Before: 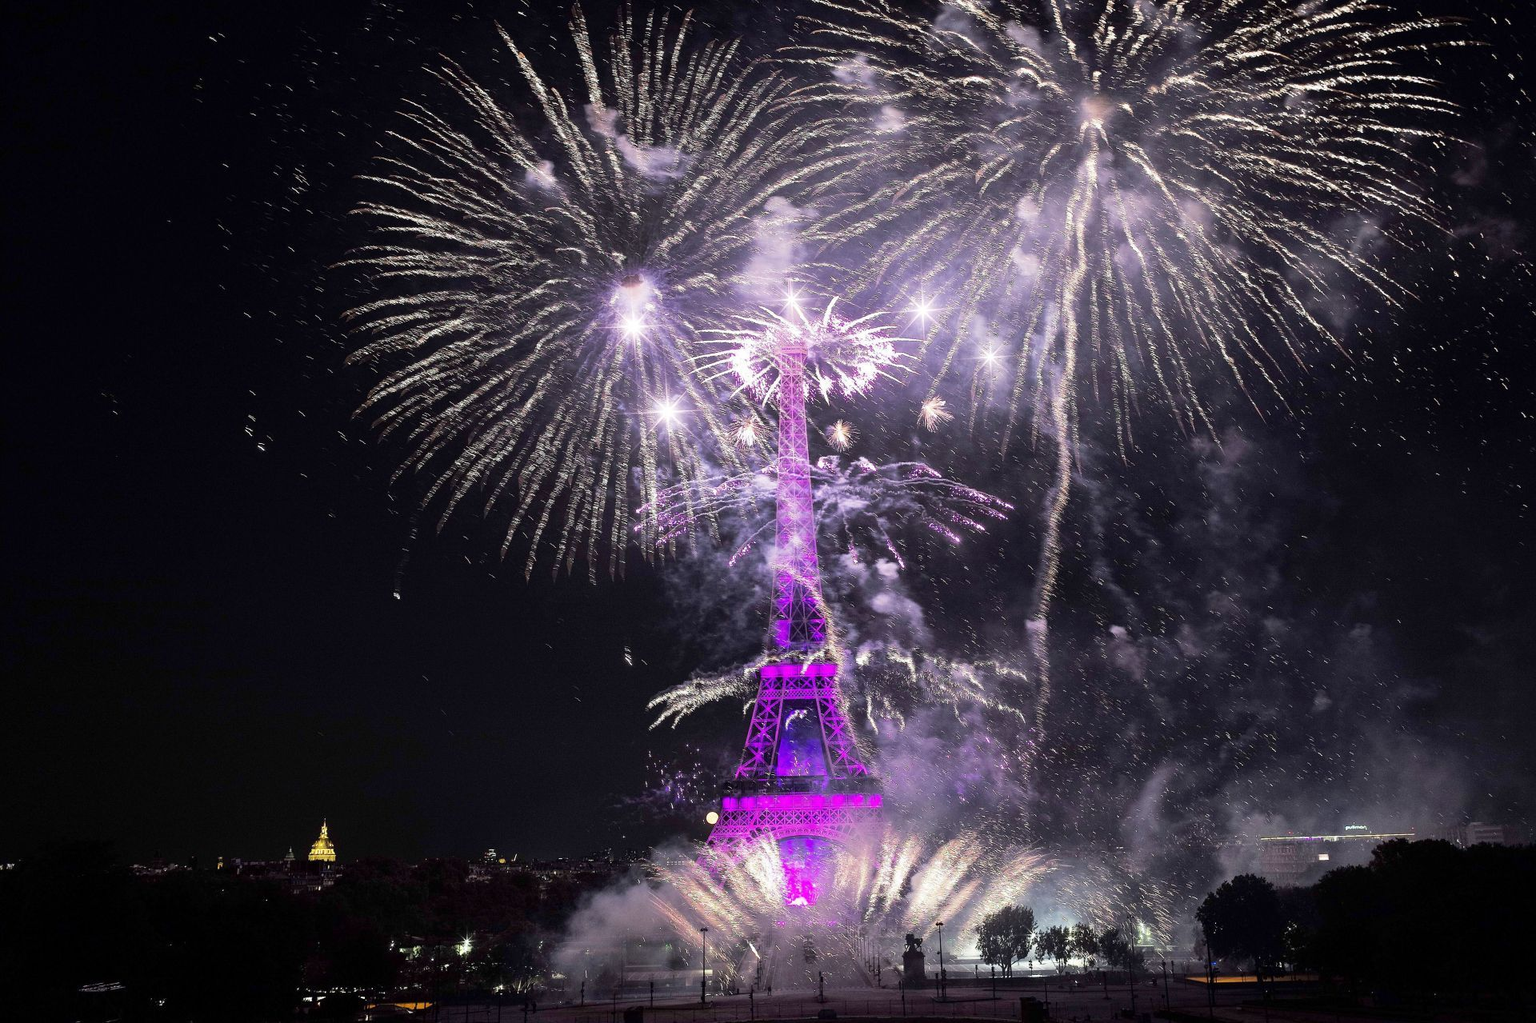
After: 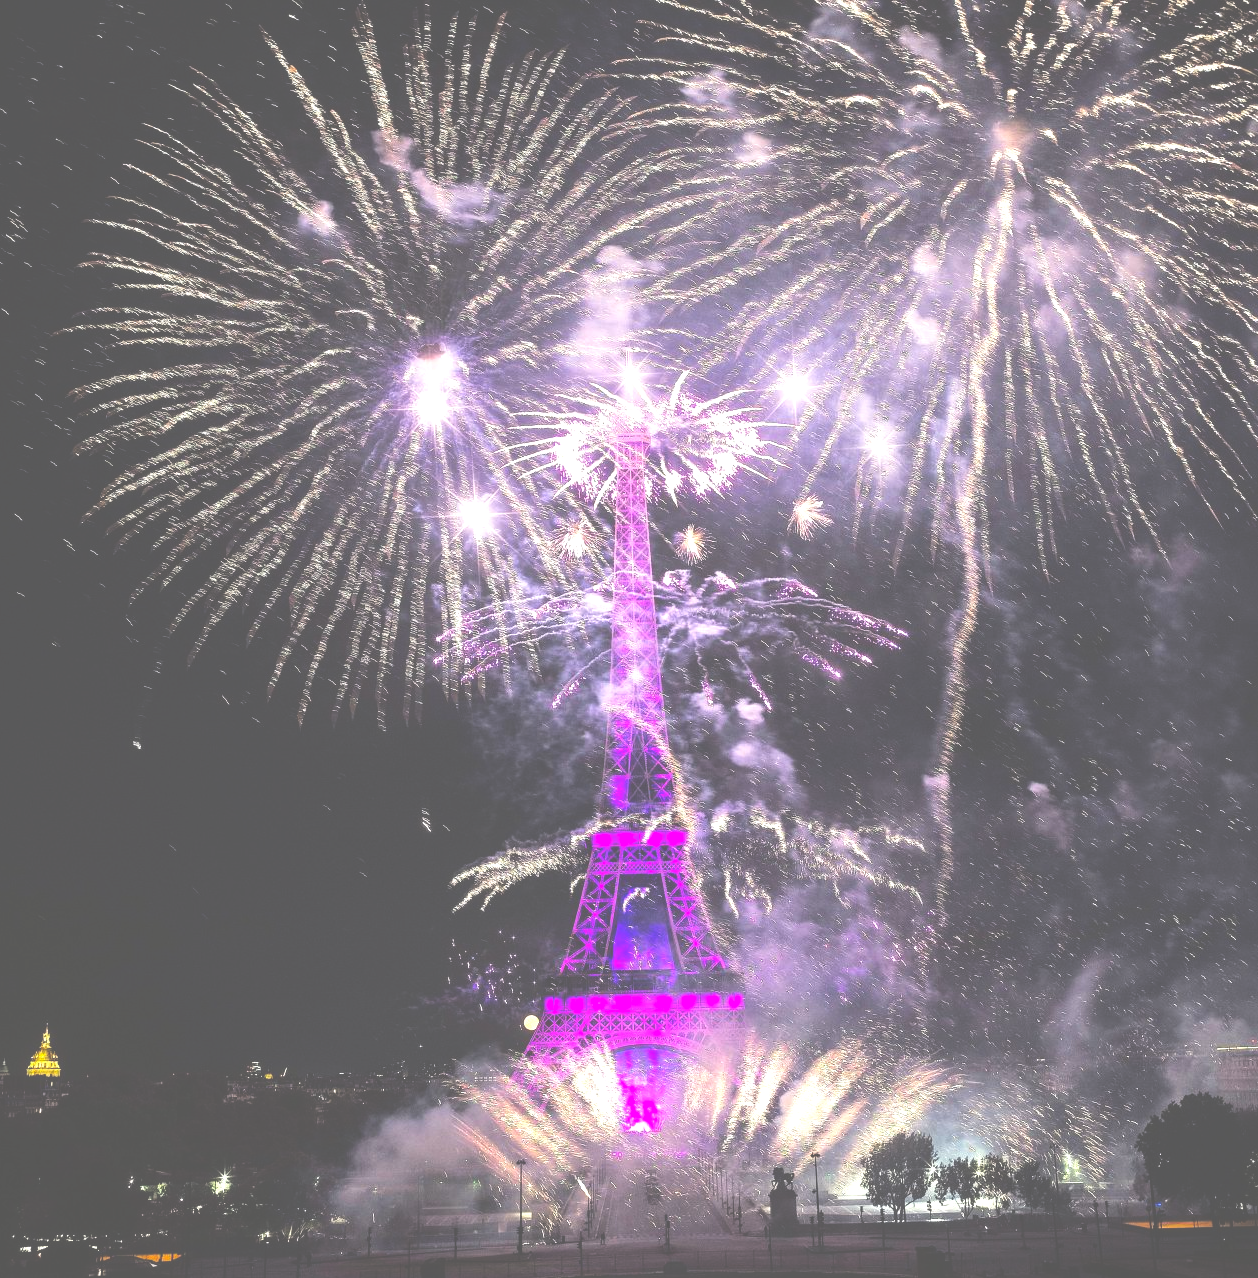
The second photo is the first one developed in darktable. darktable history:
local contrast: detail 109%
color balance rgb: highlights gain › luminance 6.542%, highlights gain › chroma 1.318%, highlights gain › hue 88.55°, perceptual saturation grading › global saturation 29.394%, global vibrance 9.156%
crop and rotate: left 18.734%, right 15.714%
exposure: black level correction -0.072, exposure 0.501 EV, compensate highlight preservation false
